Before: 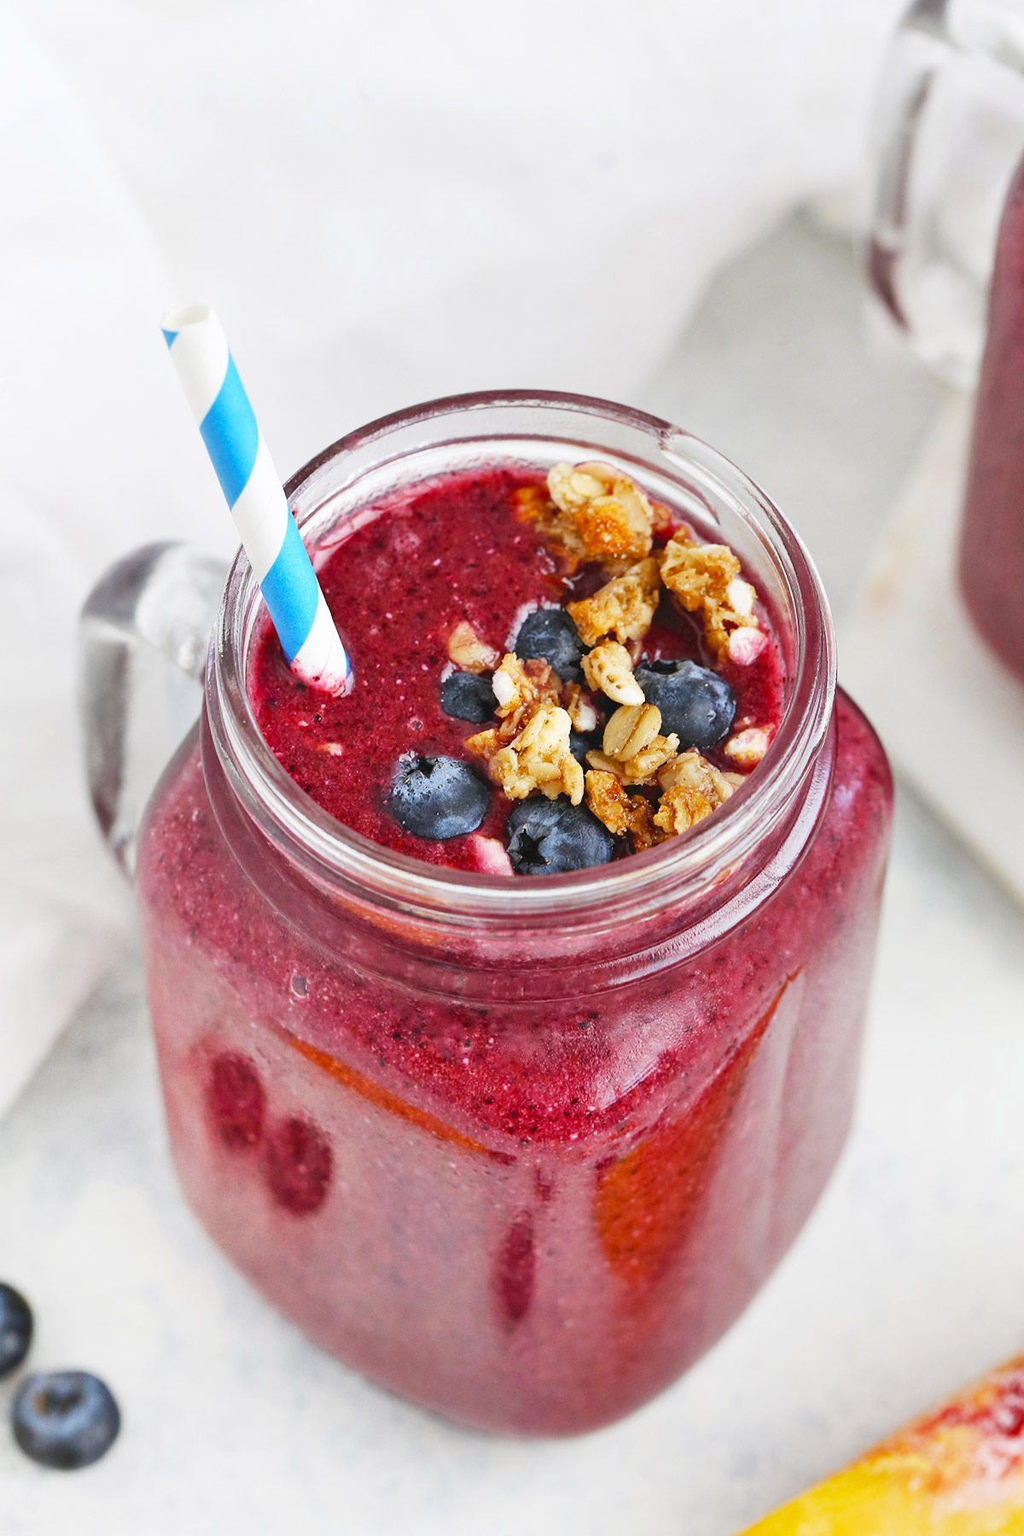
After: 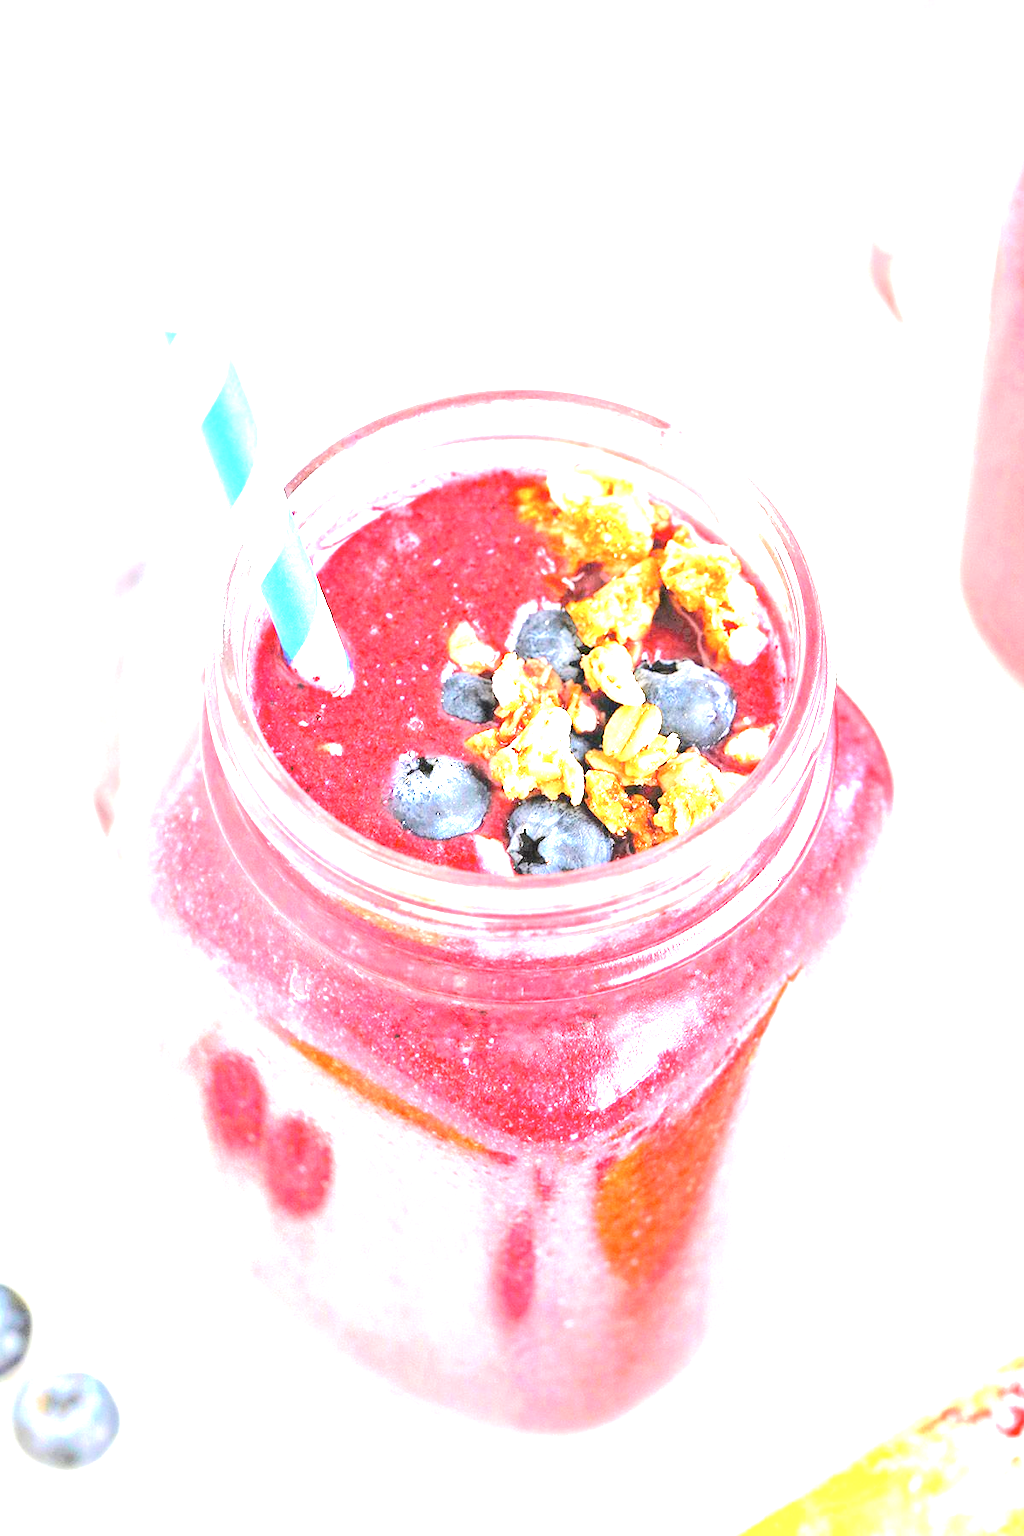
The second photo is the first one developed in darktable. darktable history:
exposure: black level correction 0.001, exposure 1.726 EV, compensate exposure bias true, compensate highlight preservation false
shadows and highlights: radius 113.07, shadows 51.39, white point adjustment 9.13, highlights -2.4, soften with gaussian
tone equalizer: -7 EV 0.15 EV, -6 EV 0.57 EV, -5 EV 1.11 EV, -4 EV 1.35 EV, -3 EV 1.18 EV, -2 EV 0.6 EV, -1 EV 0.158 EV, edges refinement/feathering 500, mask exposure compensation -1.57 EV, preserve details no
